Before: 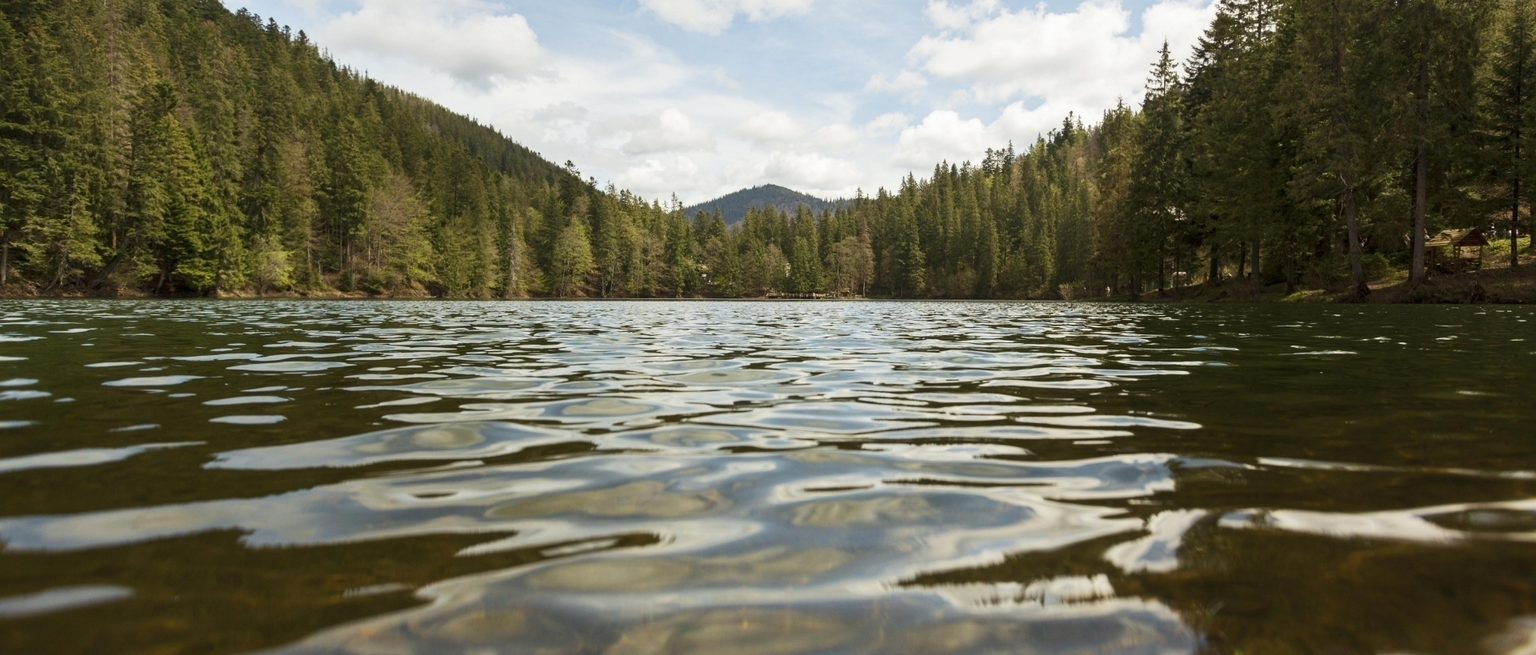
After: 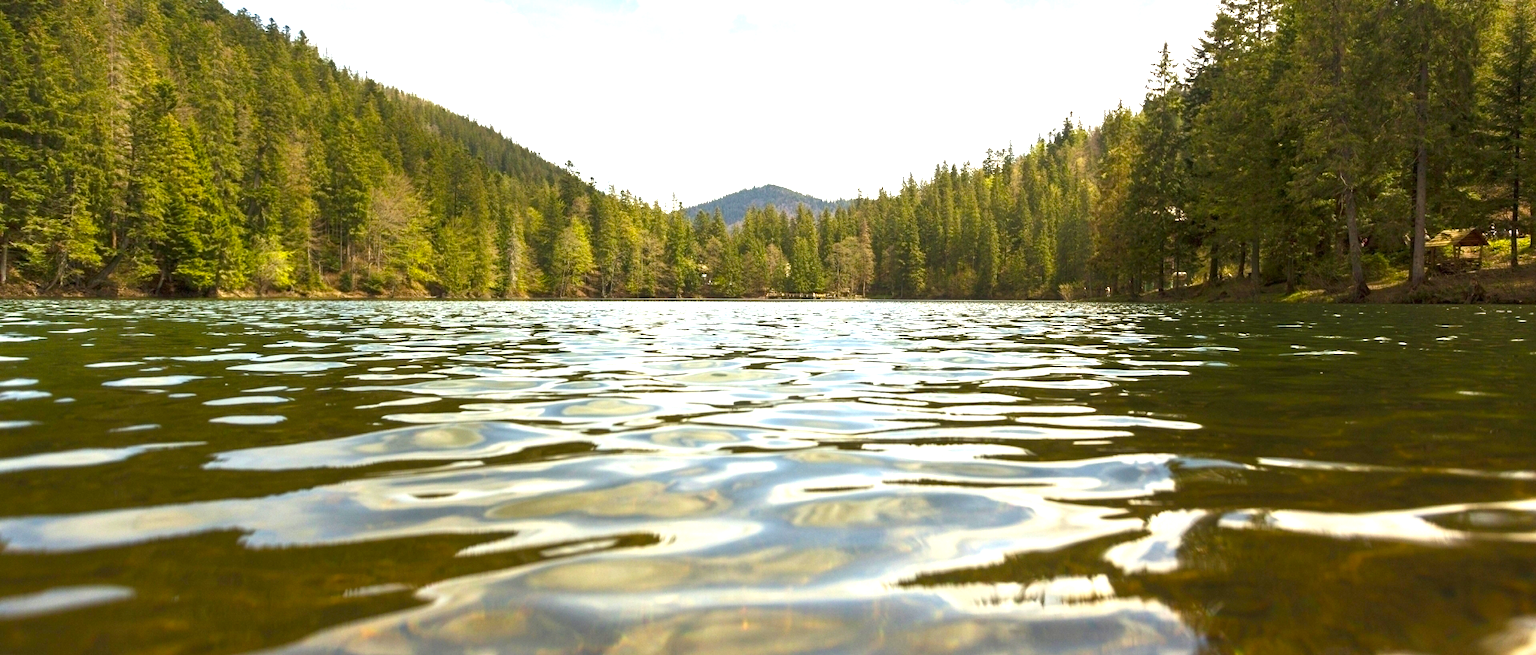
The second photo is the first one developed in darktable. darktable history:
exposure: black level correction 0, exposure 1.1 EV, compensate exposure bias true, compensate highlight preservation false
color balance rgb: perceptual saturation grading › global saturation 25%, global vibrance 20%
